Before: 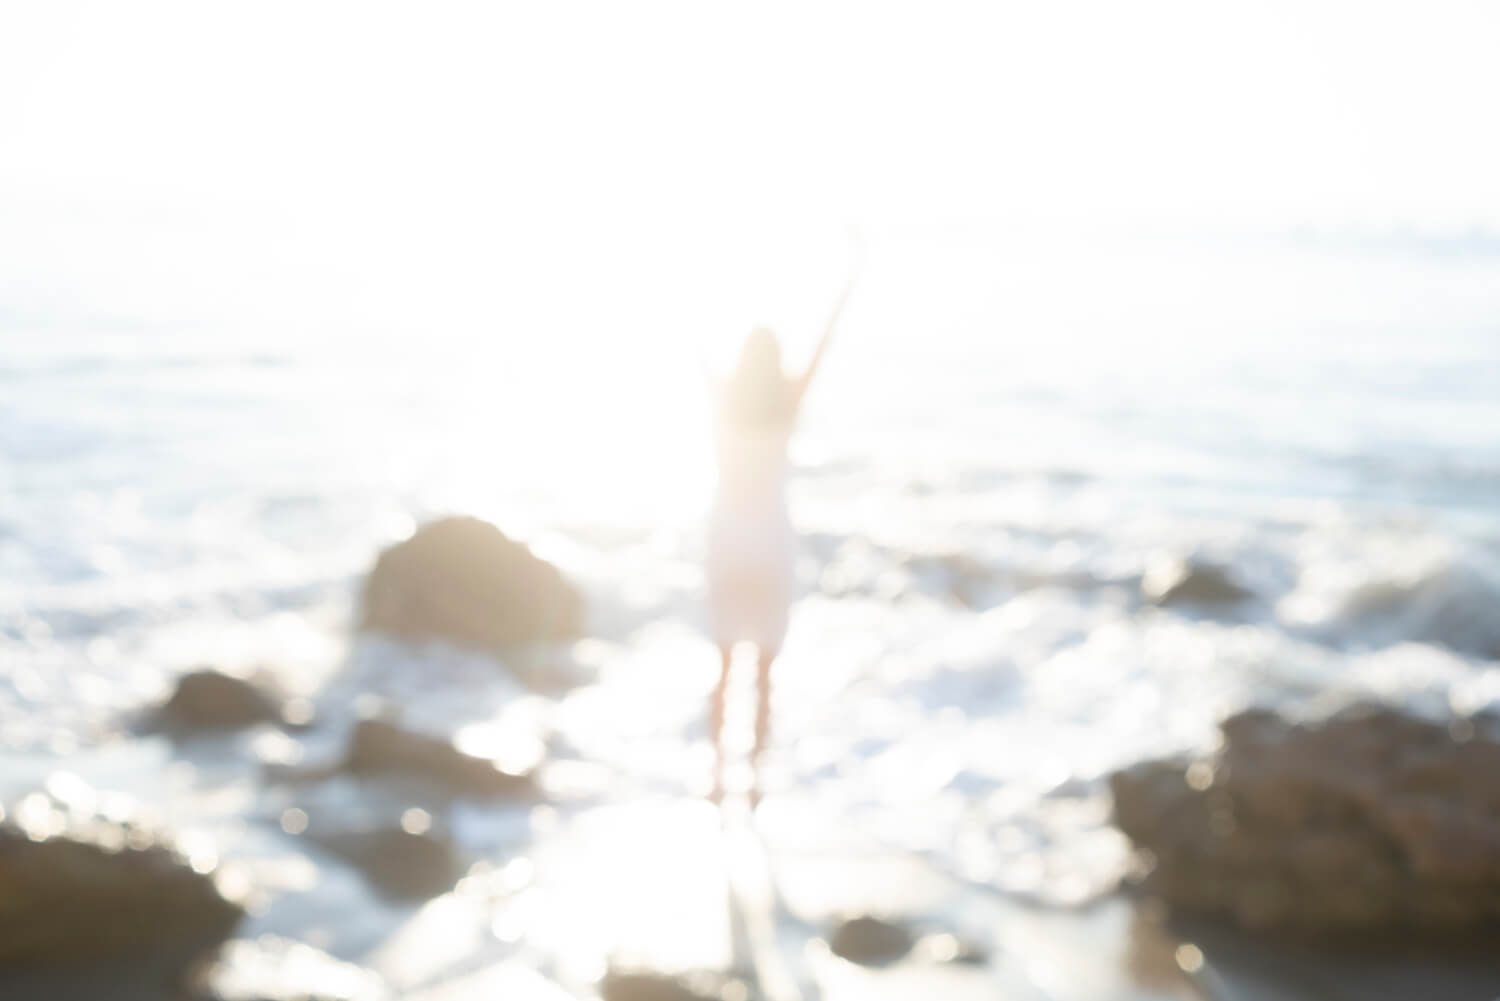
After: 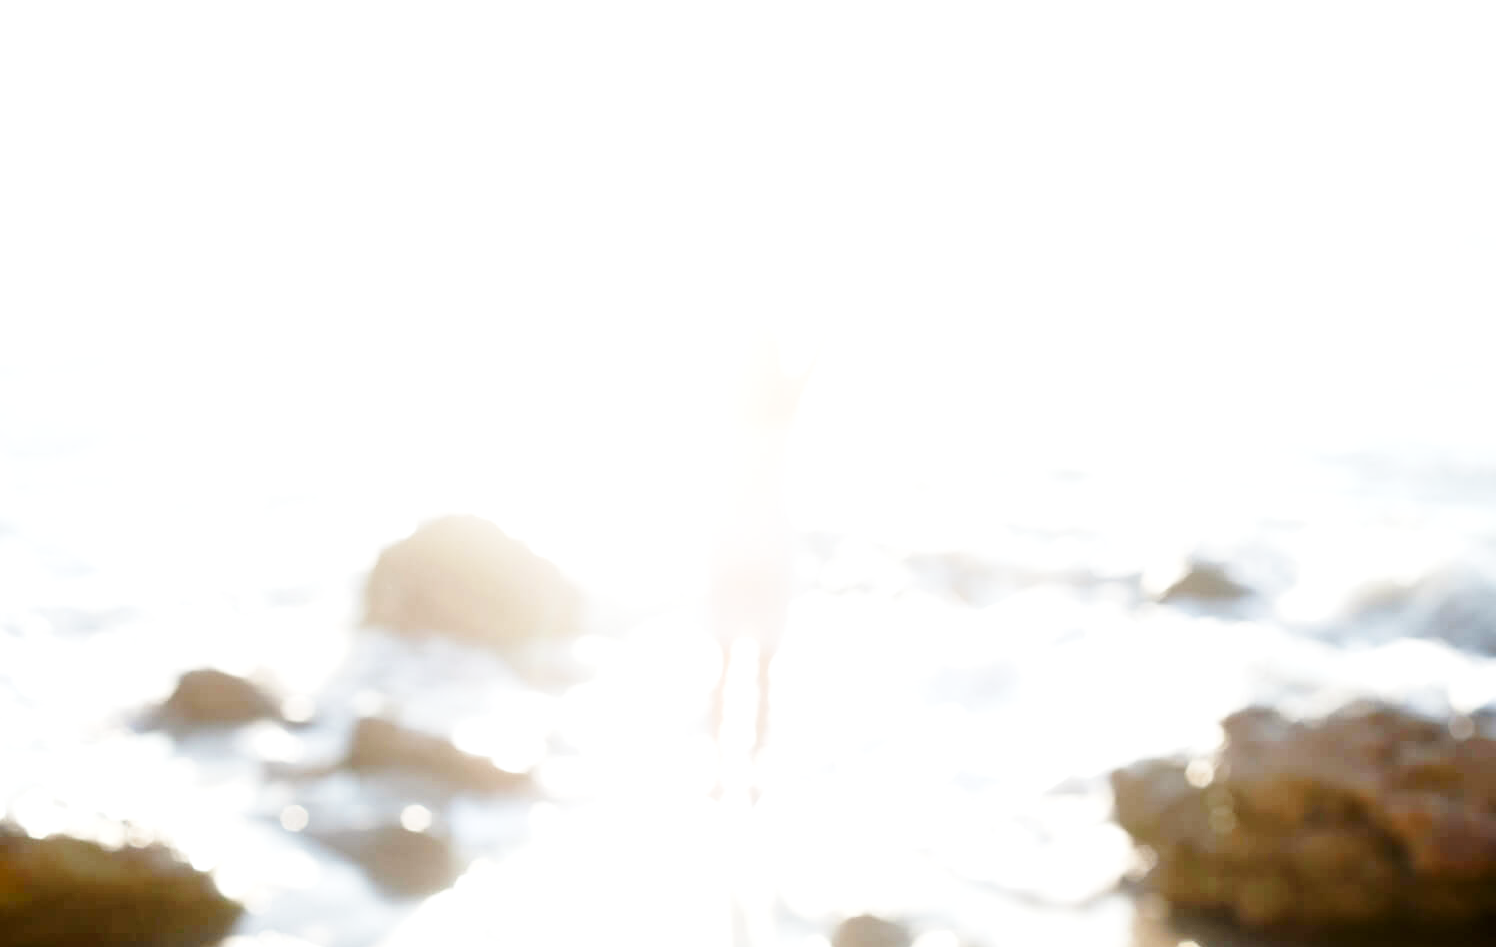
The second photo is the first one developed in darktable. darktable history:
crop: top 0.384%, right 0.263%, bottom 4.996%
base curve: curves: ch0 [(0, 0) (0.028, 0.03) (0.121, 0.232) (0.46, 0.748) (0.859, 0.968) (1, 1)], preserve colors none
exposure: black level correction 0.011, exposure -0.481 EV, compensate highlight preservation false
color balance rgb: power › chroma 0.309%, power › hue 23.65°, linear chroma grading › global chroma 8.018%, perceptual saturation grading › global saturation 20%, perceptual saturation grading › highlights -50.066%, perceptual saturation grading › shadows 30.677%
local contrast: highlights 107%, shadows 99%, detail 120%, midtone range 0.2
tone equalizer: -8 EV -0.778 EV, -7 EV -0.685 EV, -6 EV -0.637 EV, -5 EV -0.39 EV, -3 EV 0.387 EV, -2 EV 0.6 EV, -1 EV 0.699 EV, +0 EV 0.751 EV
